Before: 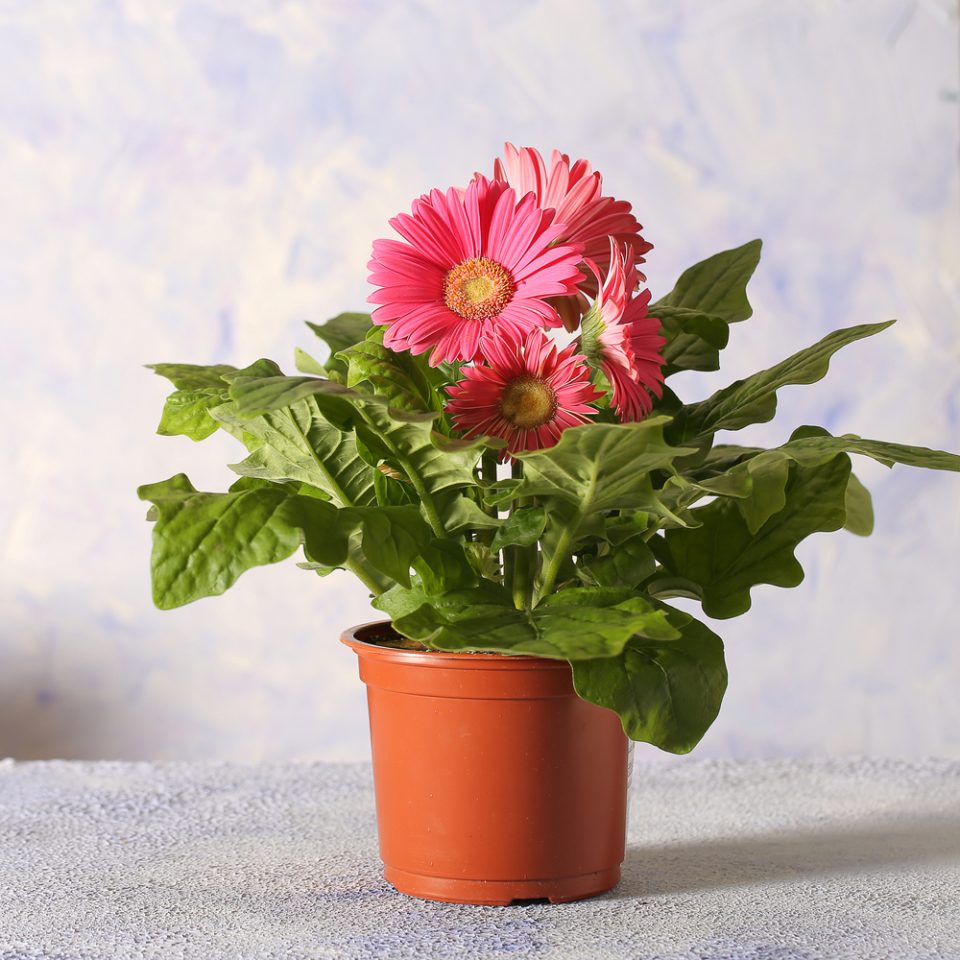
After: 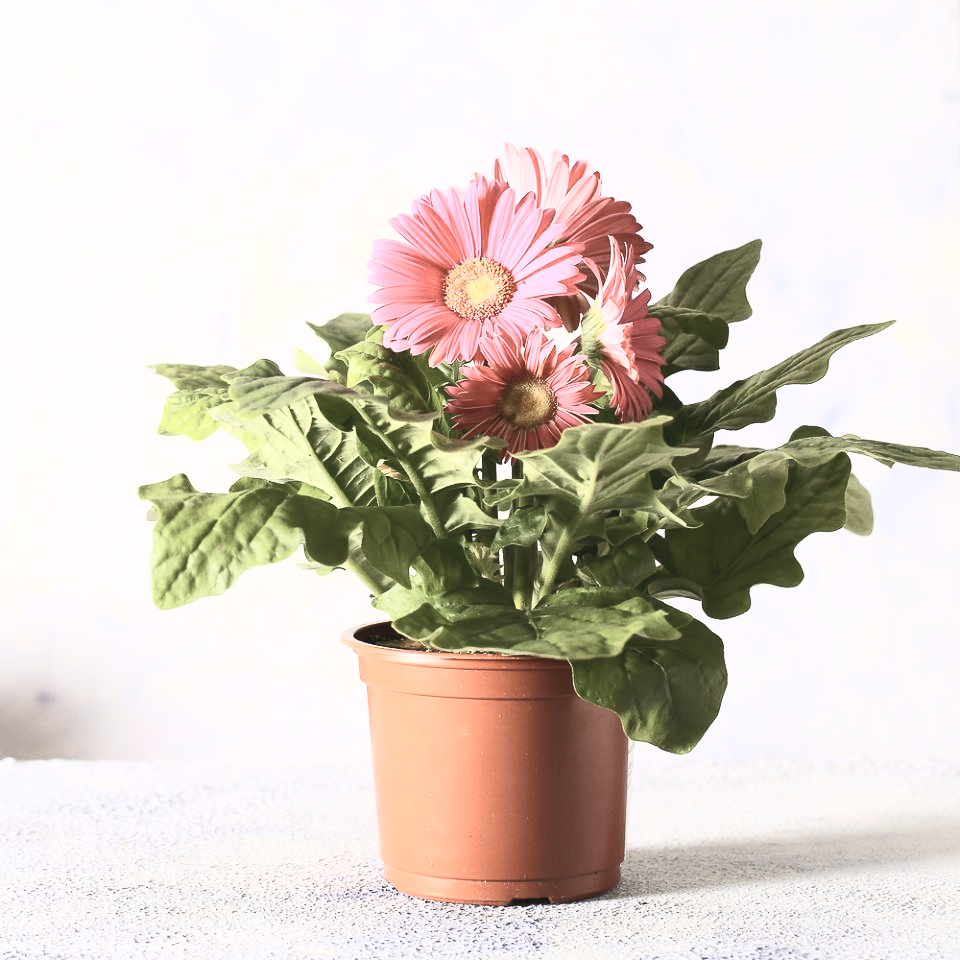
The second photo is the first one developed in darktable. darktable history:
contrast brightness saturation: contrast 0.584, brightness 0.573, saturation -0.342
